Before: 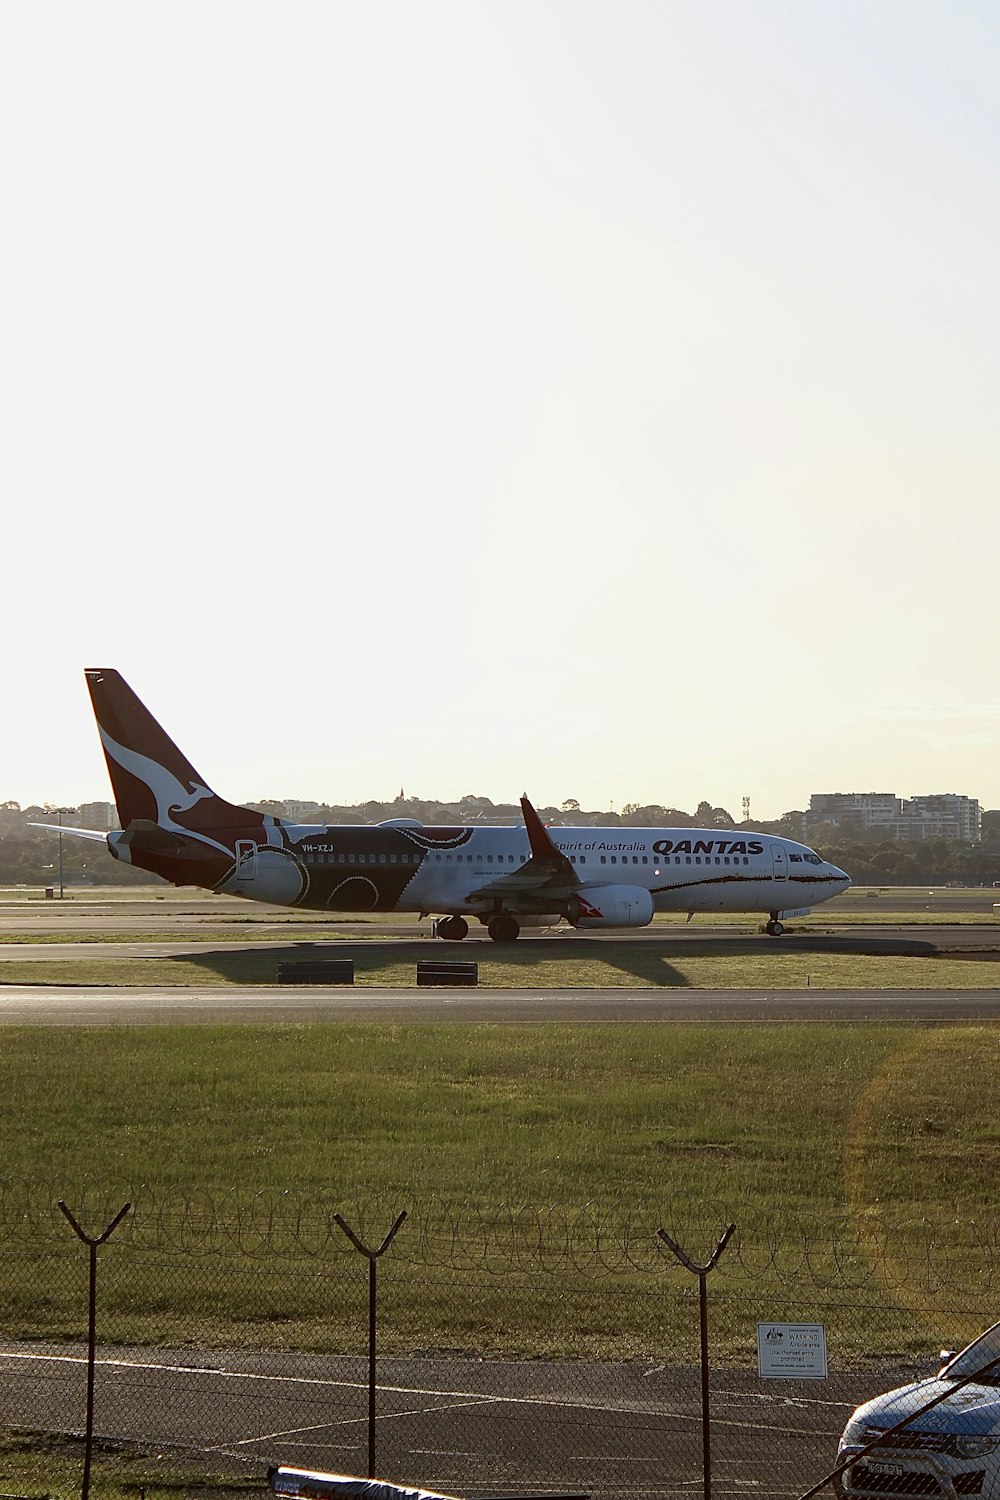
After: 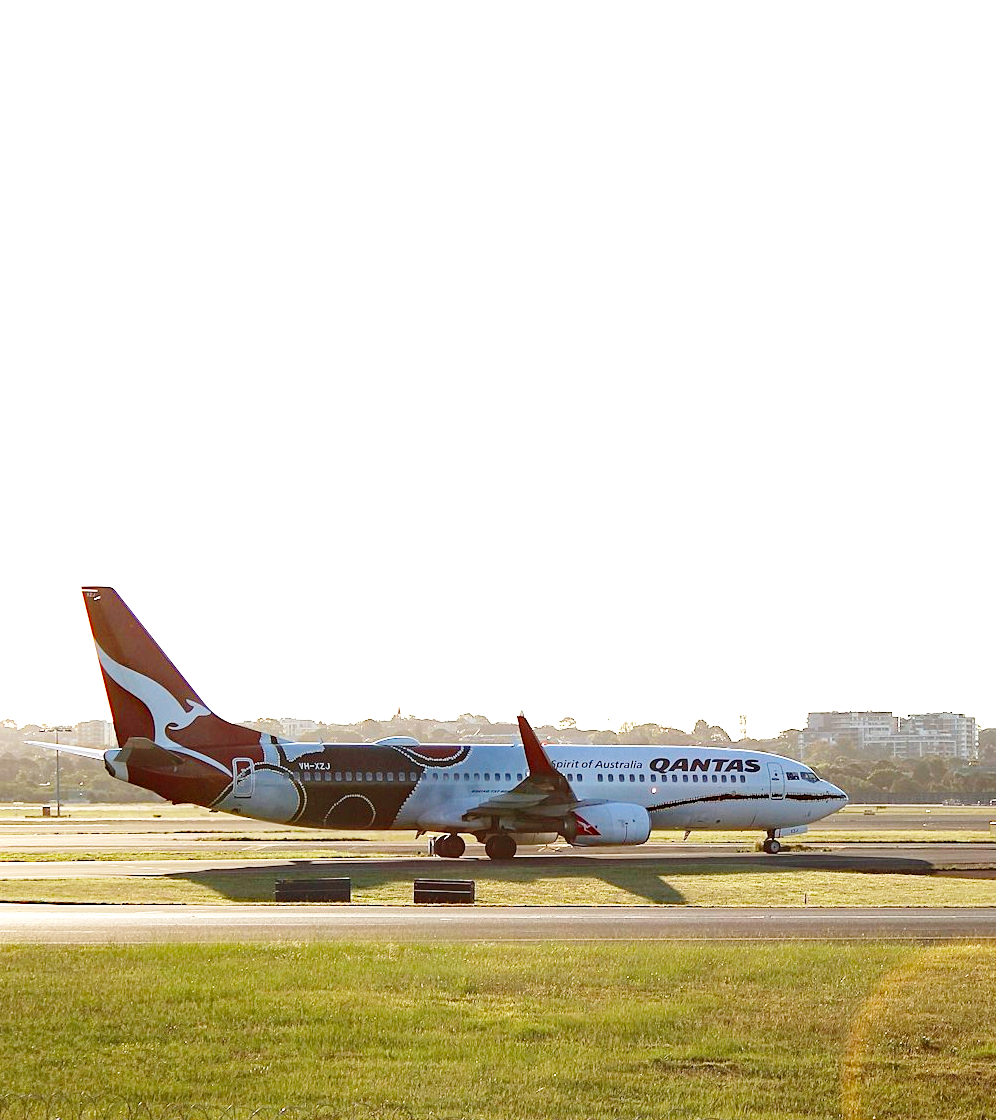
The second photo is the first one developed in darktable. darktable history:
crop: left 0.387%, top 5.469%, bottom 19.809%
base curve: curves: ch0 [(0, 0) (0.008, 0.007) (0.022, 0.029) (0.048, 0.089) (0.092, 0.197) (0.191, 0.399) (0.275, 0.534) (0.357, 0.65) (0.477, 0.78) (0.542, 0.833) (0.799, 0.973) (1, 1)], preserve colors none
local contrast: mode bilateral grid, contrast 20, coarseness 50, detail 102%, midtone range 0.2
exposure: black level correction -0.002, exposure 0.708 EV, compensate exposure bias true, compensate highlight preservation false
haze removal: compatibility mode true, adaptive false
